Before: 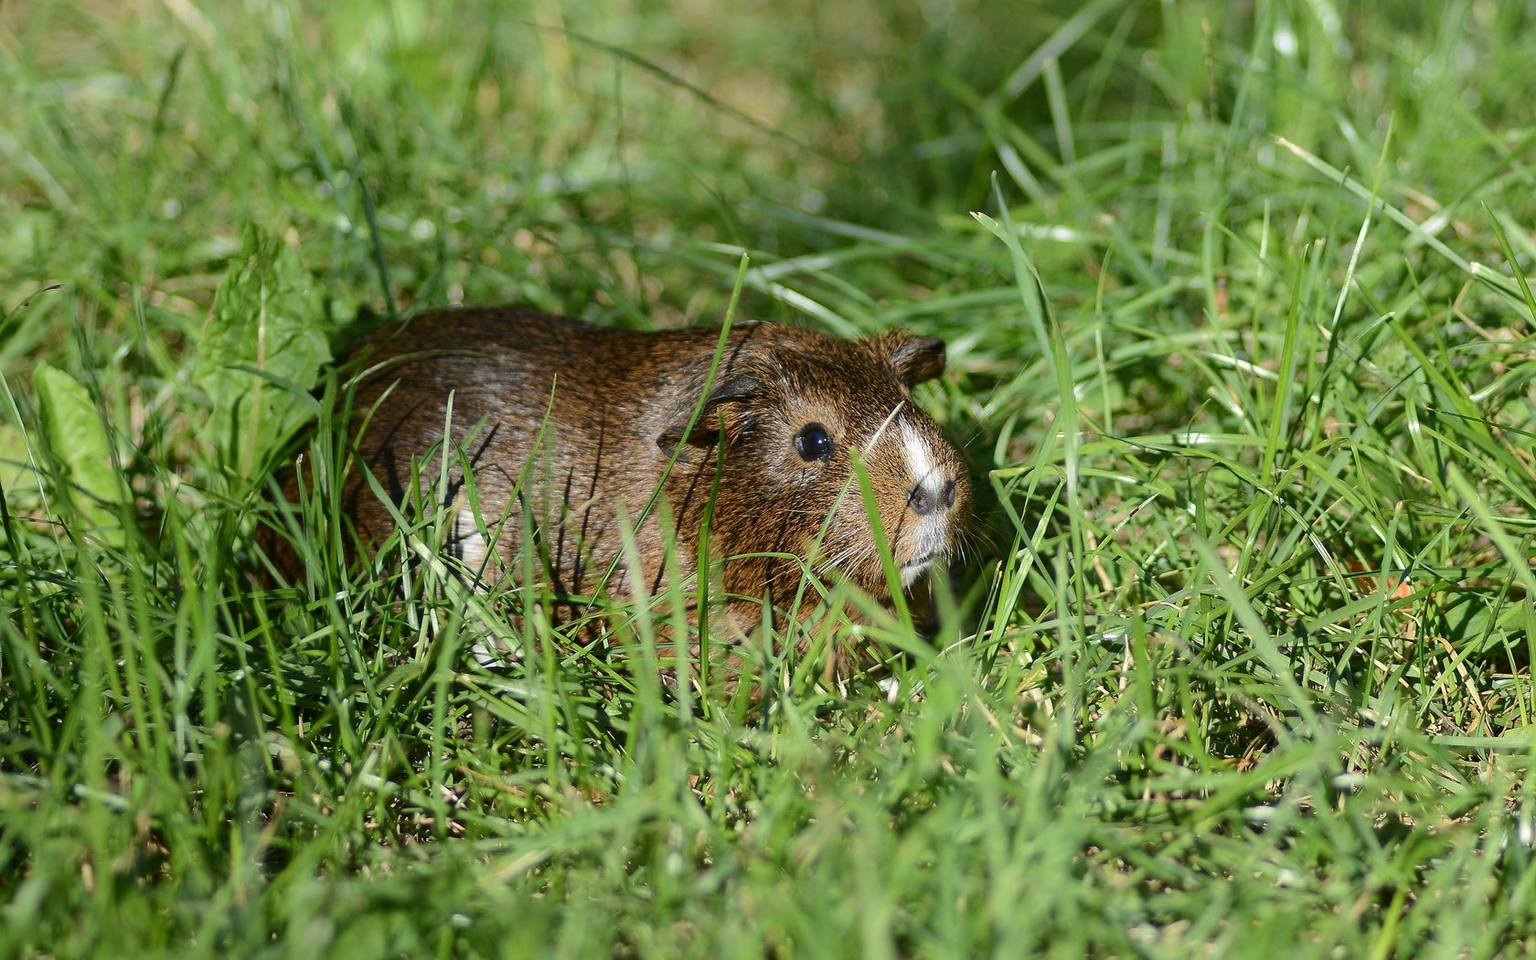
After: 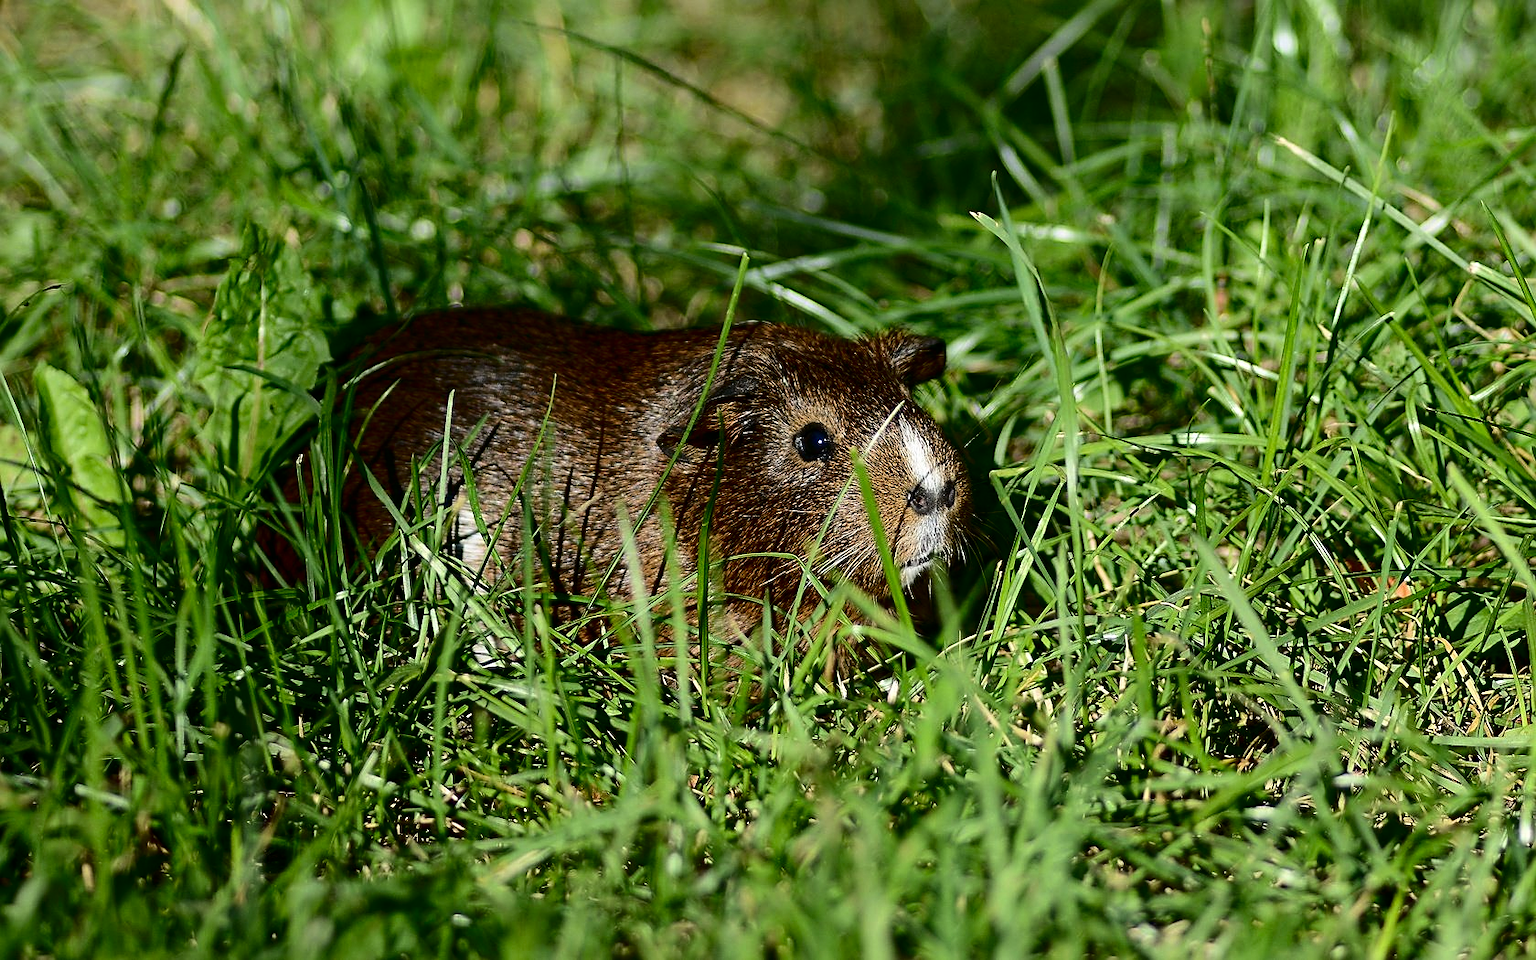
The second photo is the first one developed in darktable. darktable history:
contrast brightness saturation: contrast 0.24, brightness -0.225, saturation 0.139
sharpen: on, module defaults
